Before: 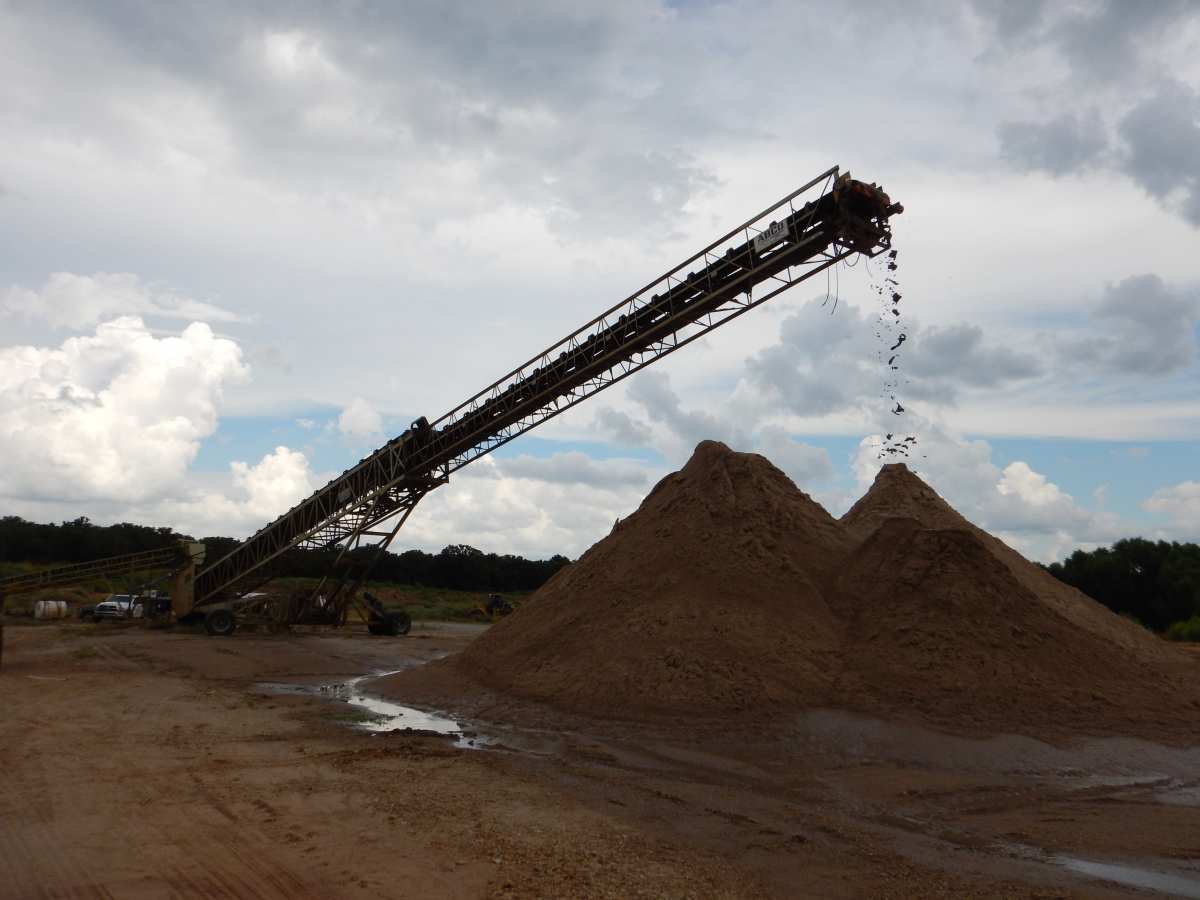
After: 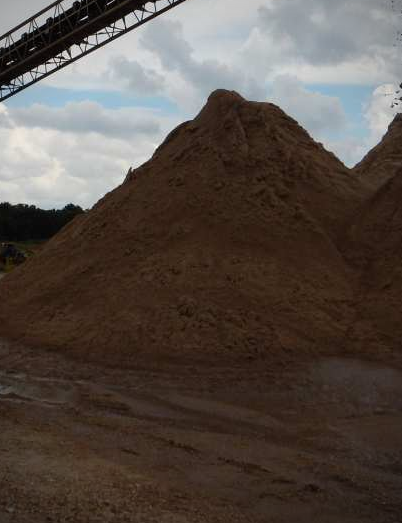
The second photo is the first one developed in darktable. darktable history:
crop: left 40.624%, top 39.01%, right 25.802%, bottom 2.865%
vignetting: on, module defaults
